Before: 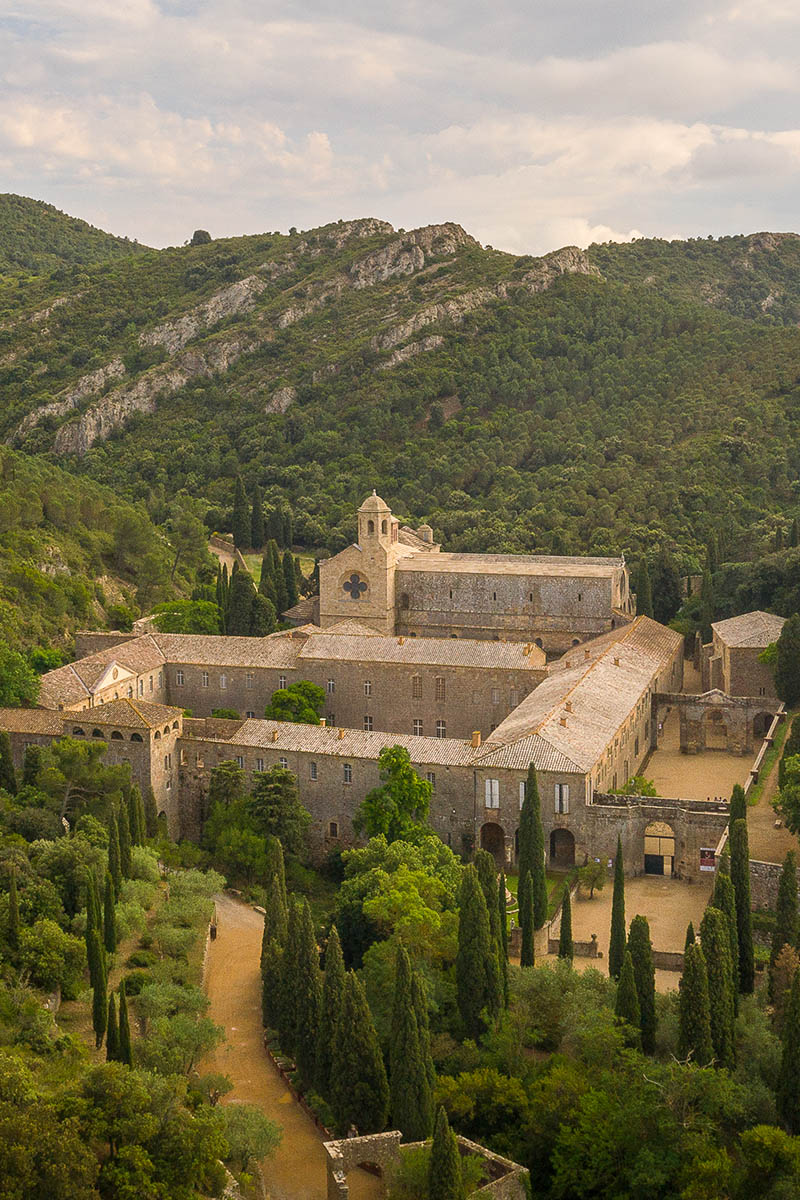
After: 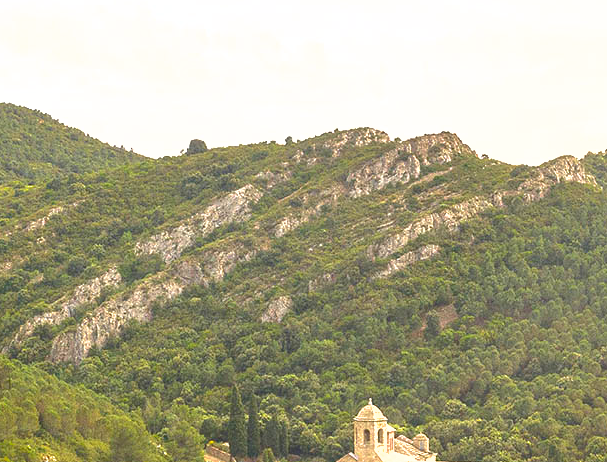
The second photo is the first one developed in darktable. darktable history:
shadows and highlights: on, module defaults
exposure: exposure 1.227 EV, compensate highlight preservation false
crop: left 0.524%, top 7.65%, right 23.545%, bottom 53.802%
